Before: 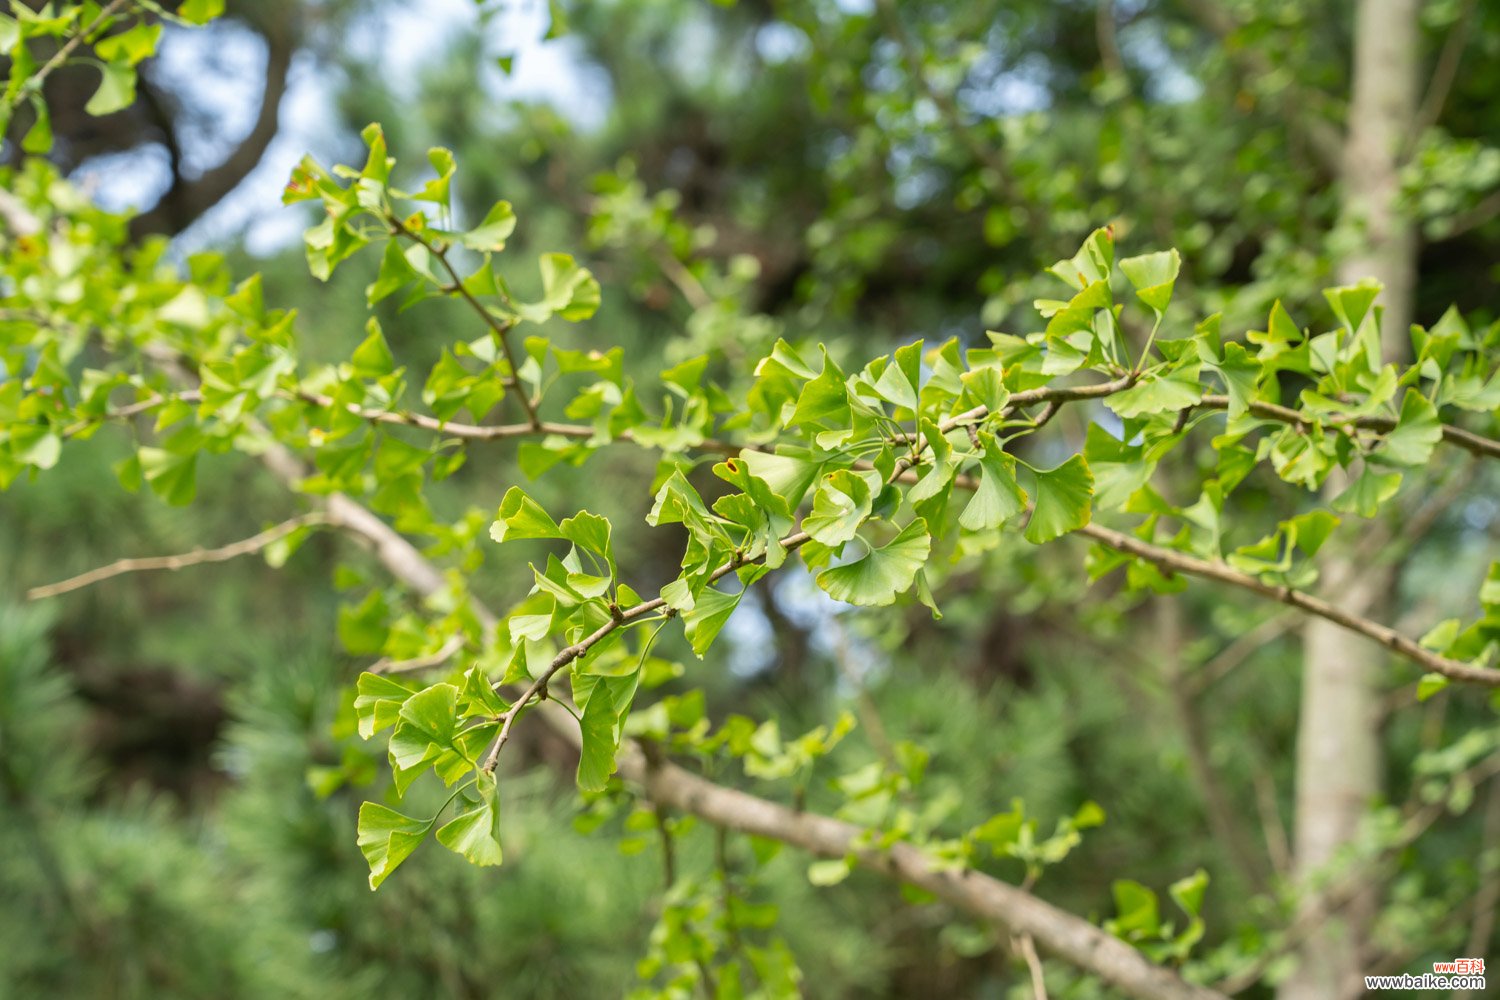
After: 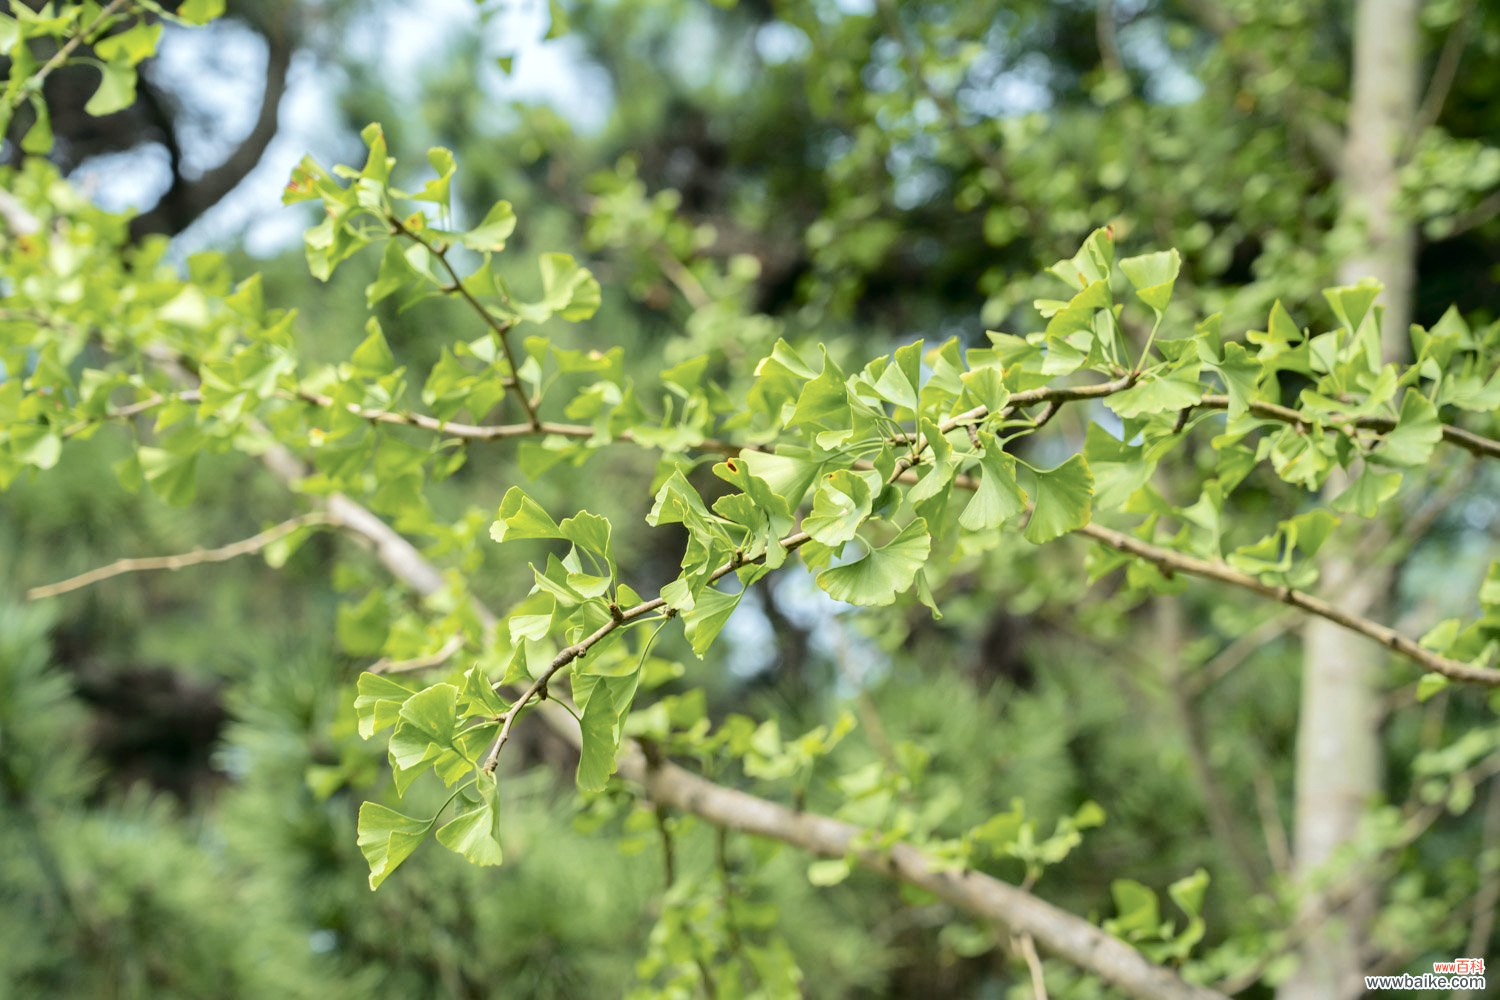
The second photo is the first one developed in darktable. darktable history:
tone curve: curves: ch0 [(0, 0) (0.081, 0.044) (0.185, 0.145) (0.283, 0.273) (0.405, 0.449) (0.495, 0.554) (0.686, 0.743) (0.826, 0.853) (0.978, 0.988)]; ch1 [(0, 0) (0.147, 0.166) (0.321, 0.362) (0.371, 0.402) (0.423, 0.426) (0.479, 0.472) (0.505, 0.497) (0.521, 0.506) (0.551, 0.546) (0.586, 0.571) (0.625, 0.638) (0.68, 0.715) (1, 1)]; ch2 [(0, 0) (0.346, 0.378) (0.404, 0.427) (0.502, 0.498) (0.531, 0.517) (0.547, 0.526) (0.582, 0.571) (0.629, 0.626) (0.717, 0.678) (1, 1)], color space Lab, independent channels, preserve colors none
local contrast: mode bilateral grid, contrast 15, coarseness 36, detail 105%, midtone range 0.2
tone equalizer: on, module defaults
